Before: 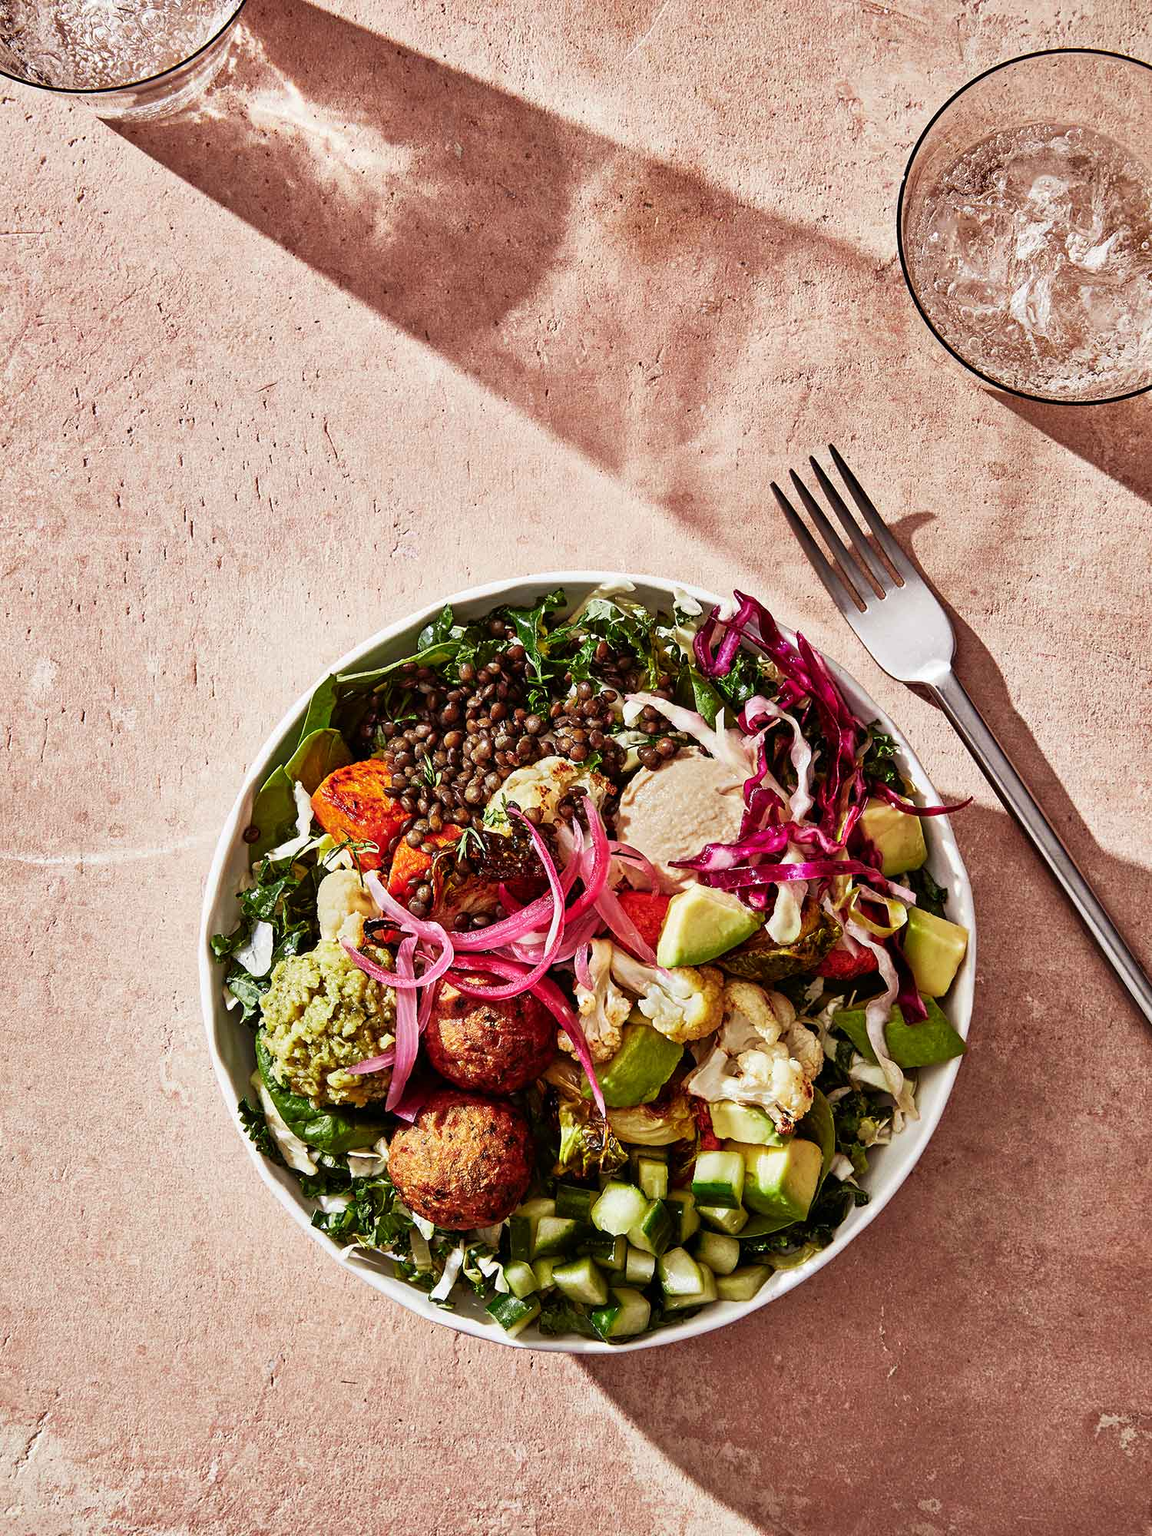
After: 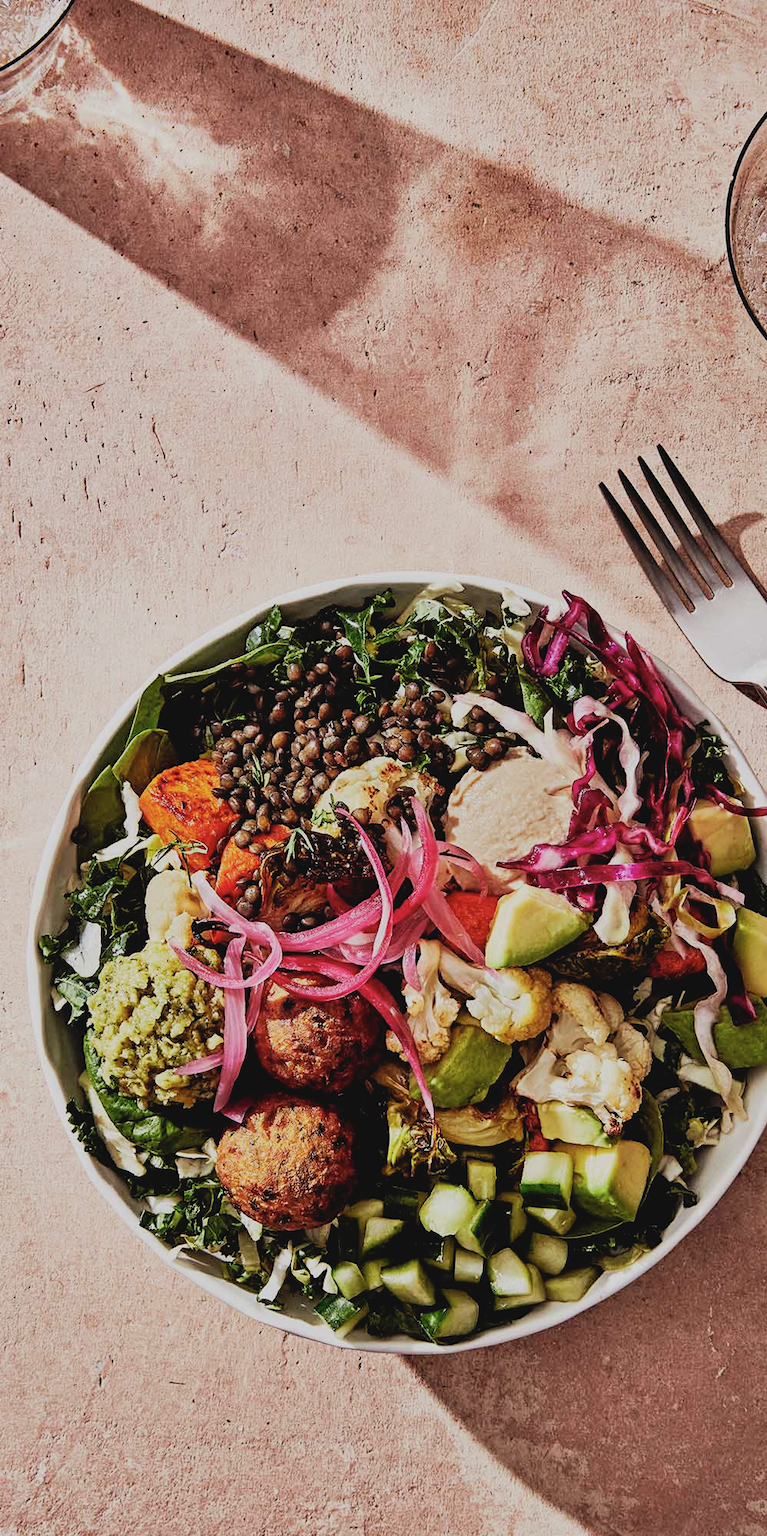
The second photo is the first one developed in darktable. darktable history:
crop and rotate: left 15.055%, right 18.278%
filmic rgb: black relative exposure -5 EV, hardness 2.88, contrast 1.2
contrast brightness saturation: contrast -0.1, saturation -0.1
